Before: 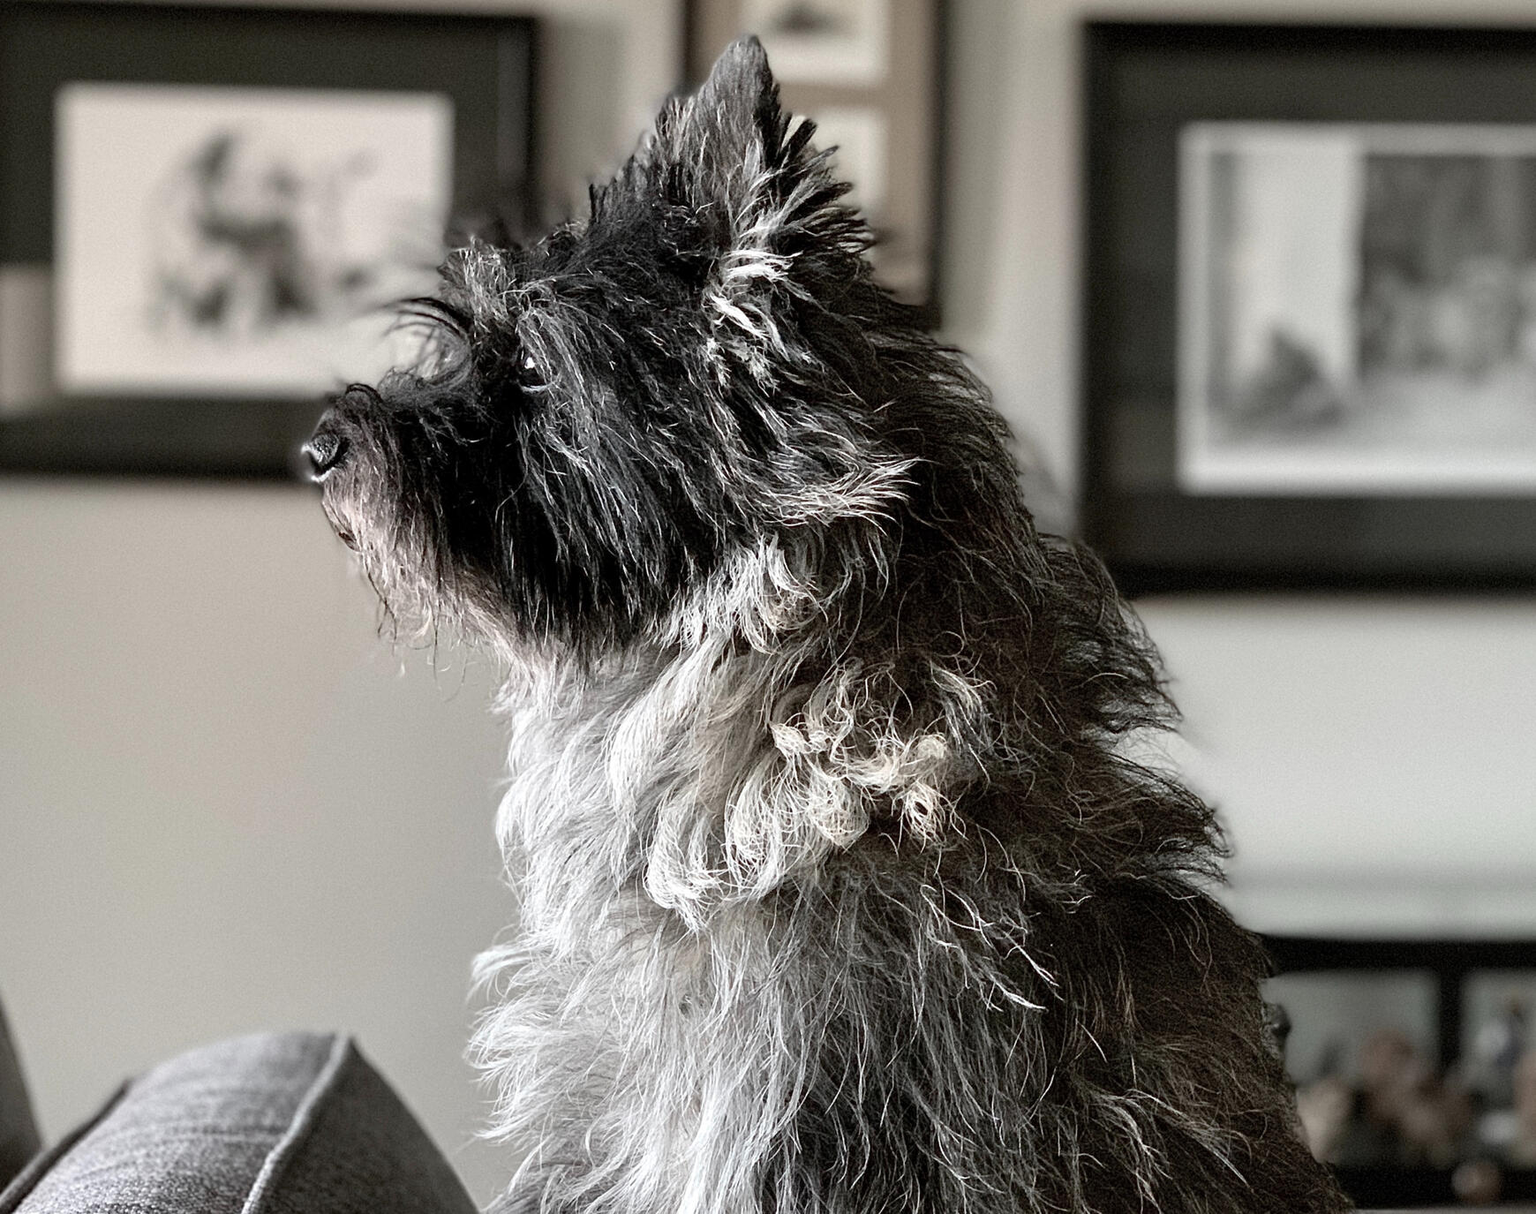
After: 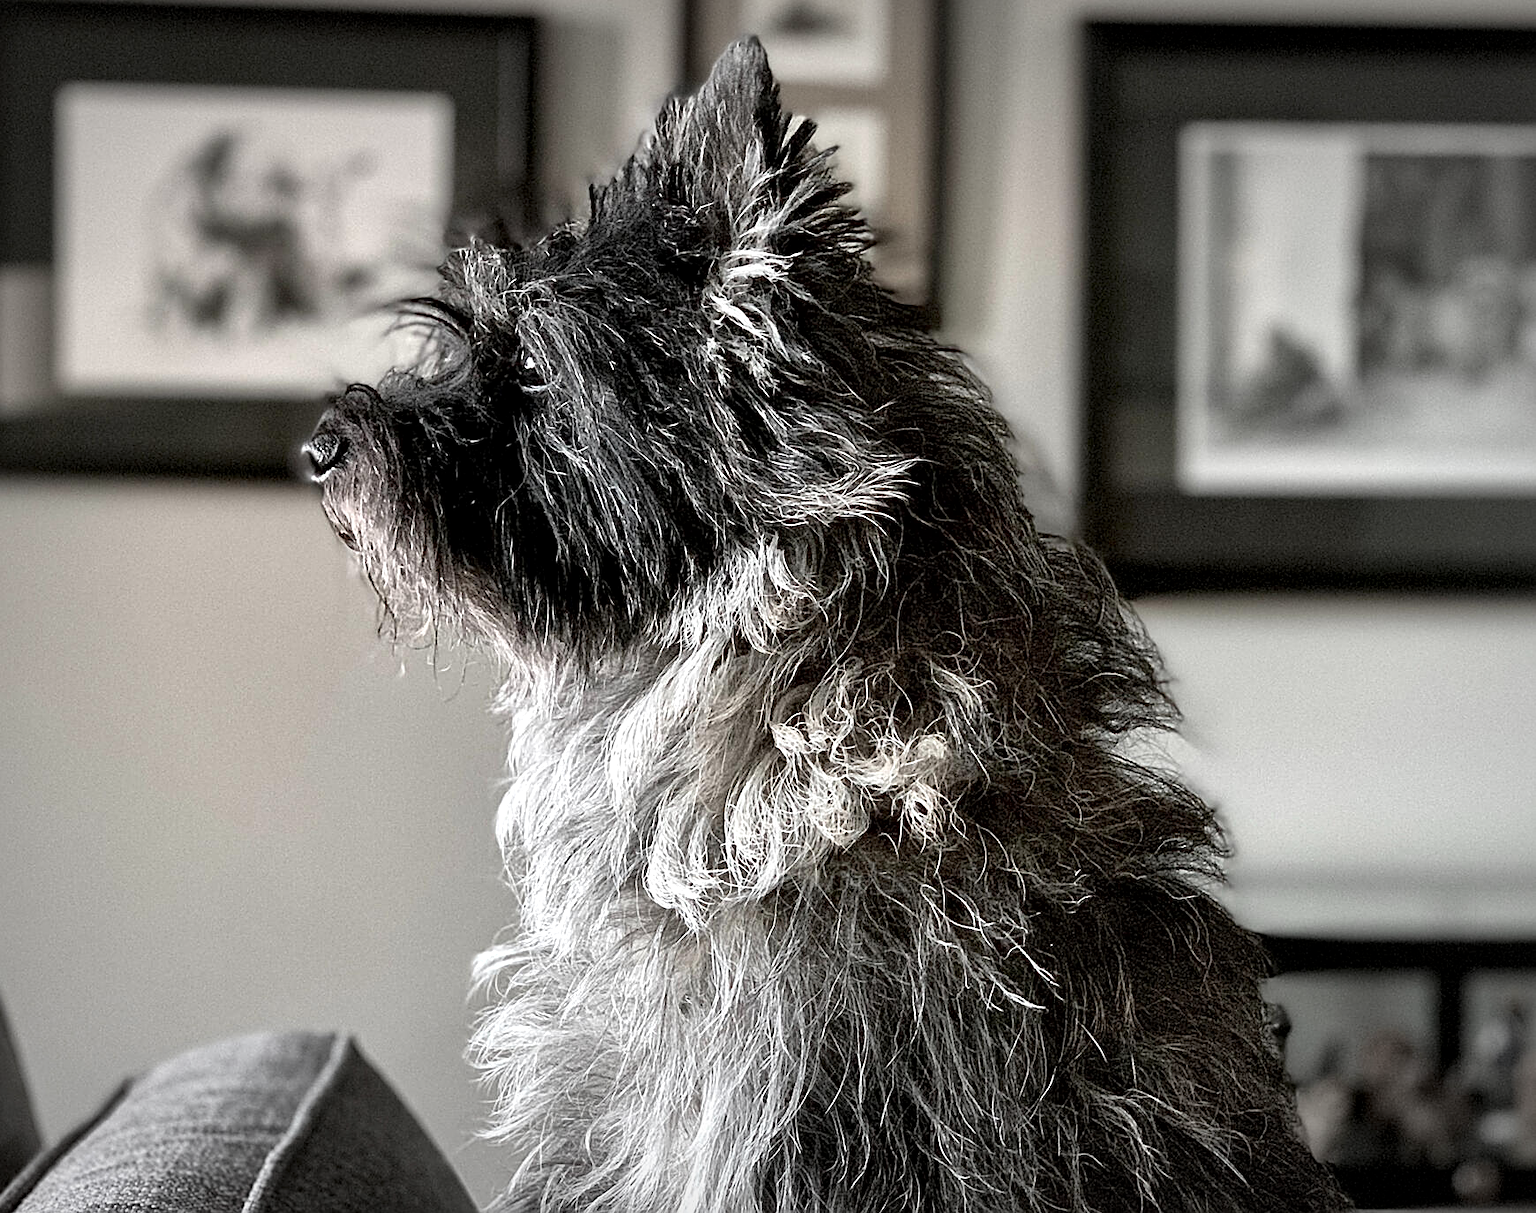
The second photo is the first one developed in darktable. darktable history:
sharpen: on, module defaults
vignetting: fall-off start 78.65%, brightness -0.281, width/height ratio 1.326
local contrast: mode bilateral grid, contrast 19, coarseness 49, detail 148%, midtone range 0.2
